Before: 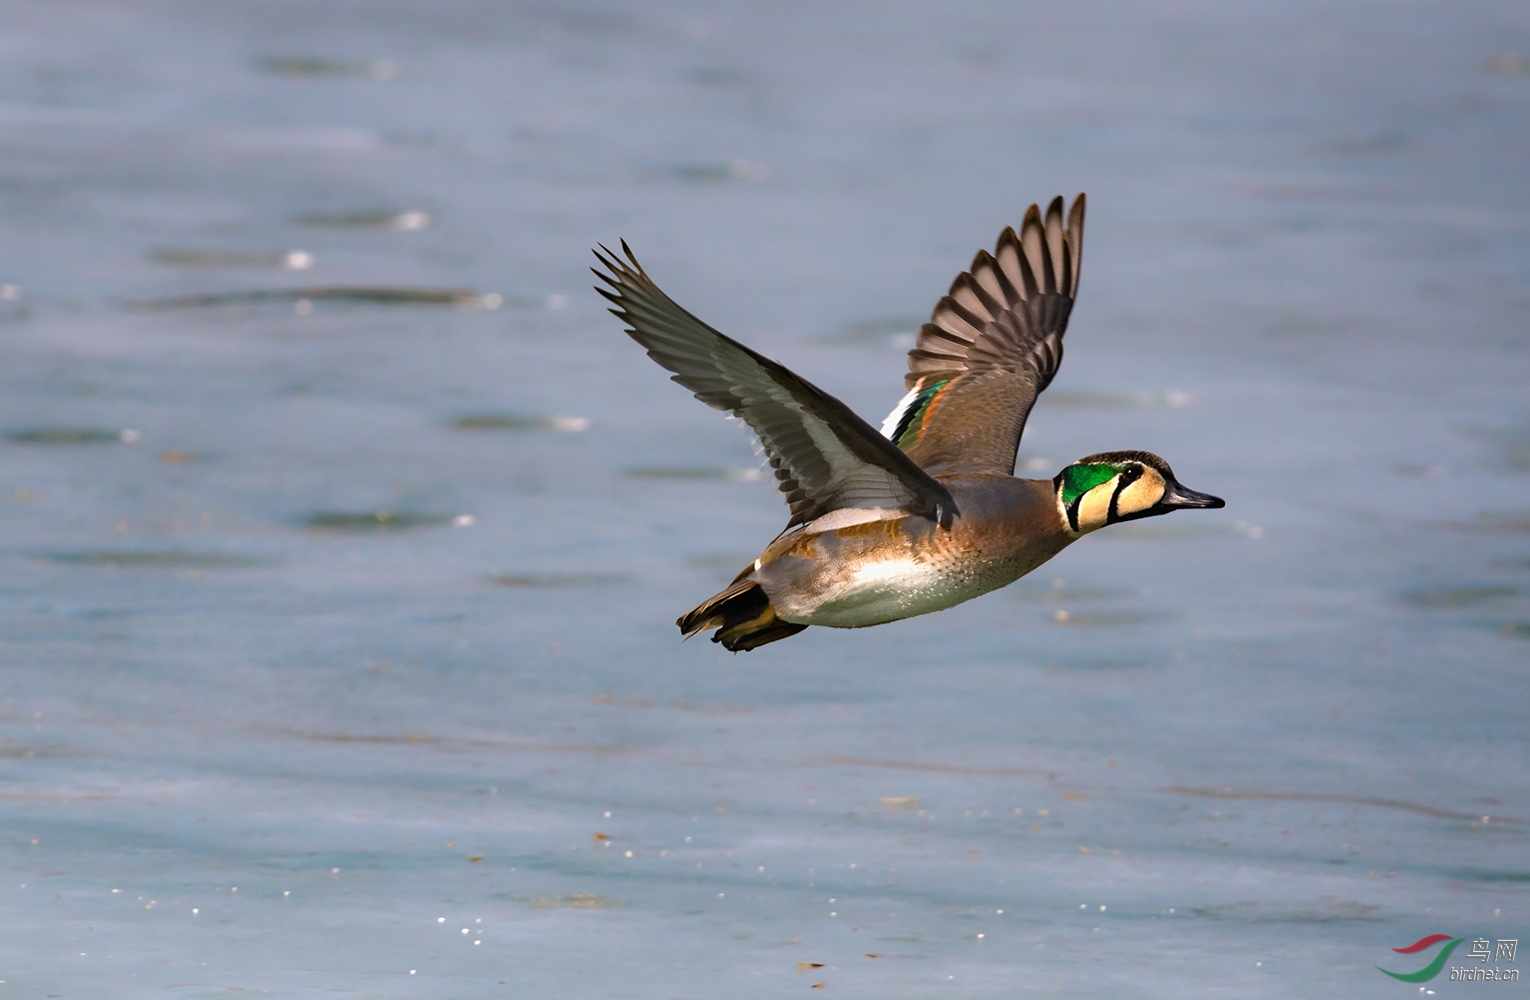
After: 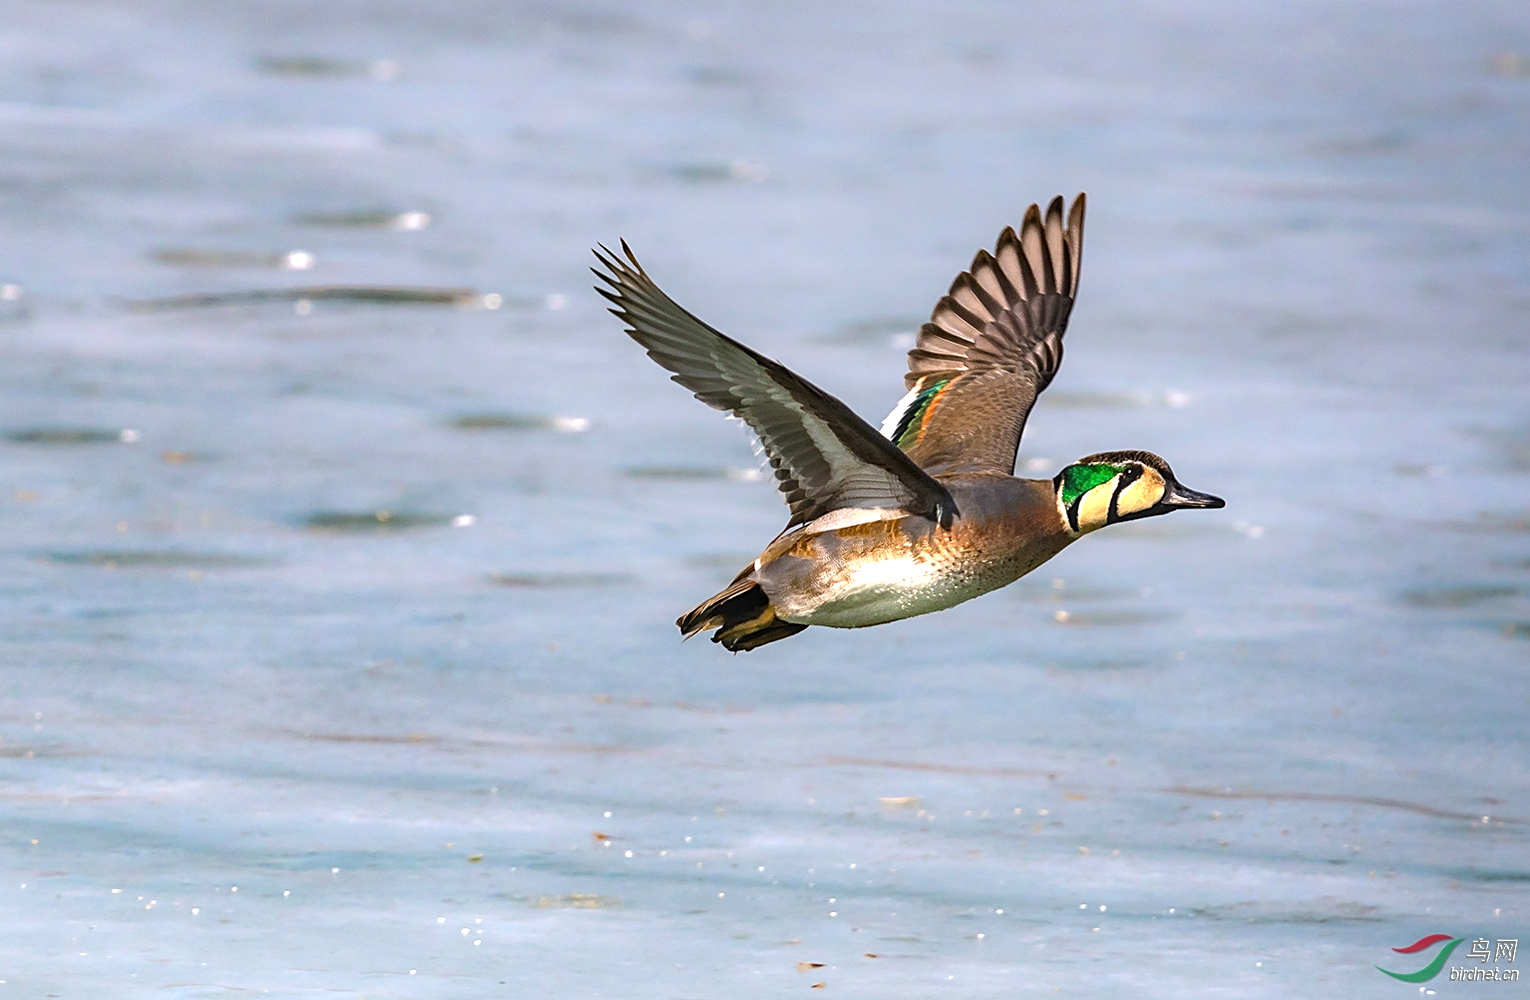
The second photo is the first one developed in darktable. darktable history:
exposure: black level correction 0, exposure 0.702 EV, compensate exposure bias true, compensate highlight preservation false
sharpen: on, module defaults
local contrast: on, module defaults
